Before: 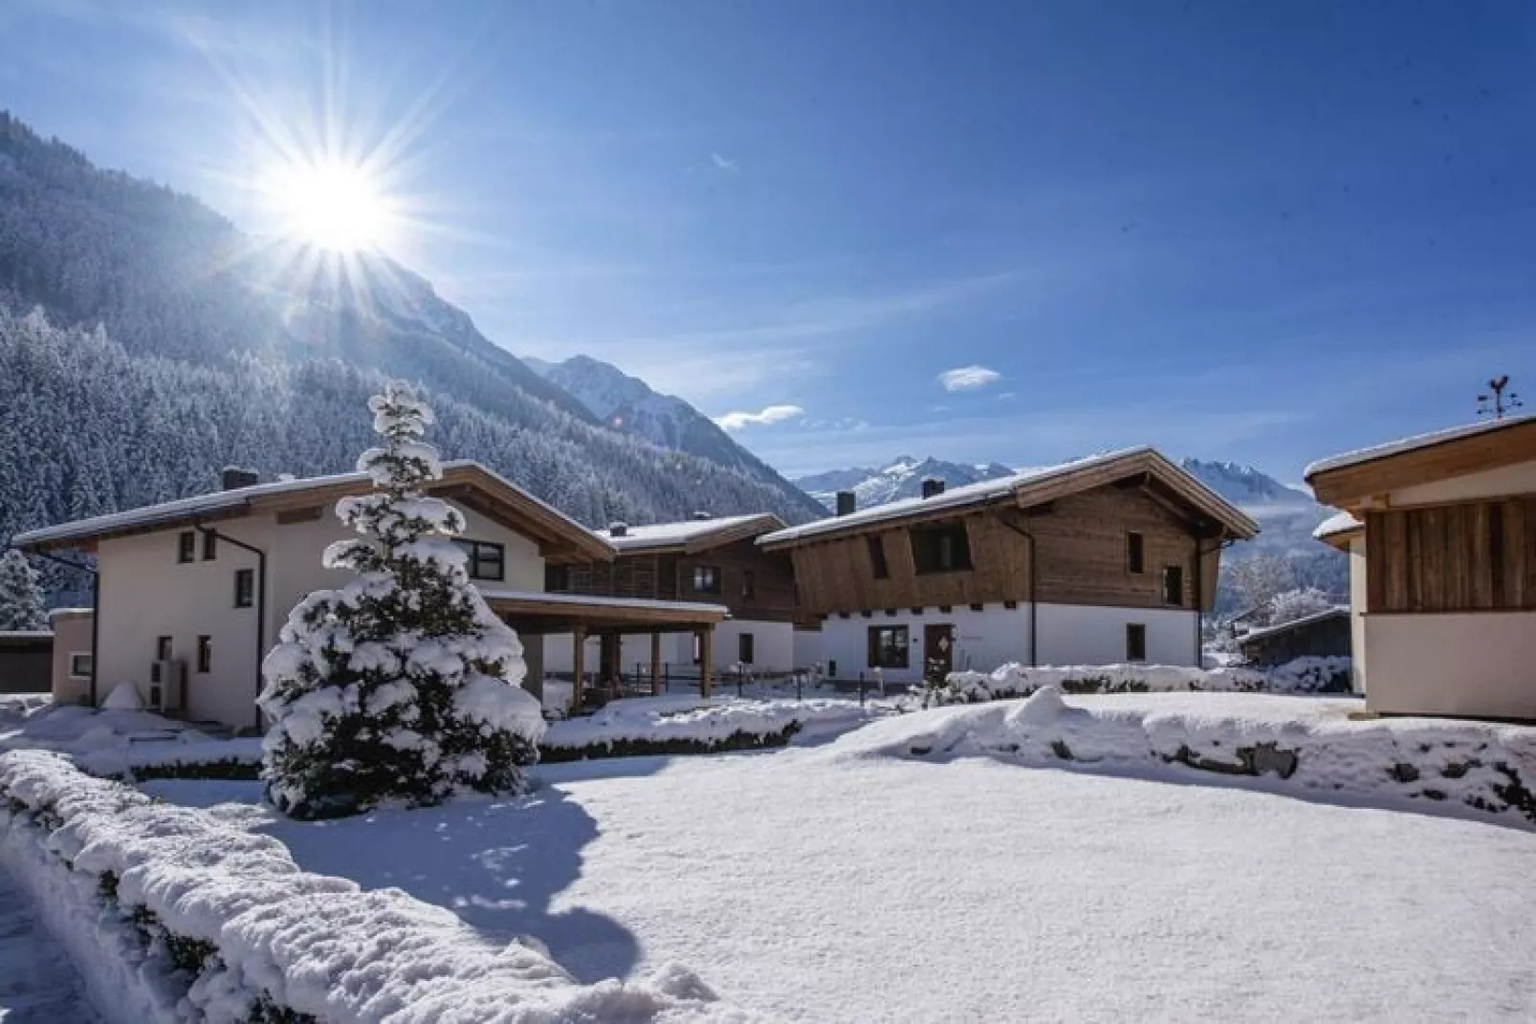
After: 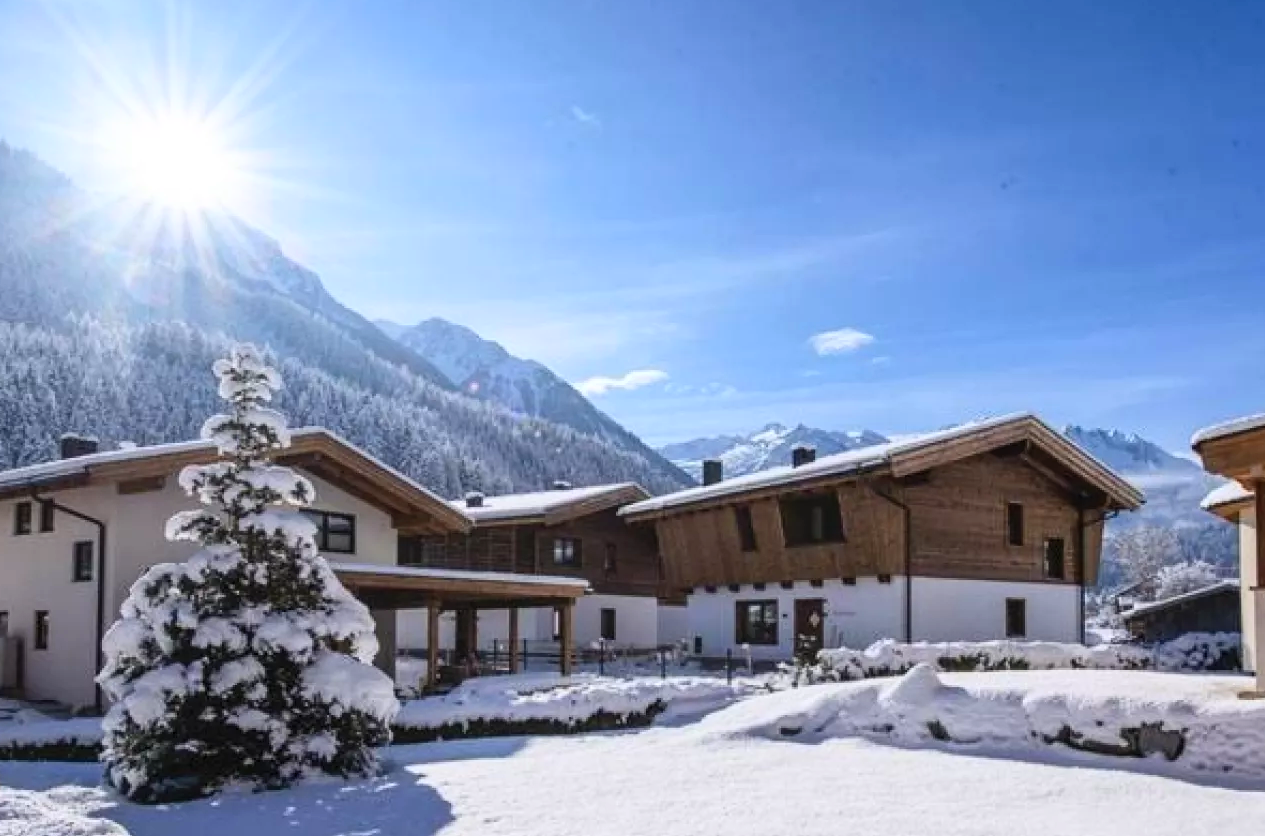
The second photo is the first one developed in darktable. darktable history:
contrast brightness saturation: contrast 0.2, brightness 0.16, saturation 0.22
crop and rotate: left 10.77%, top 5.1%, right 10.41%, bottom 16.76%
